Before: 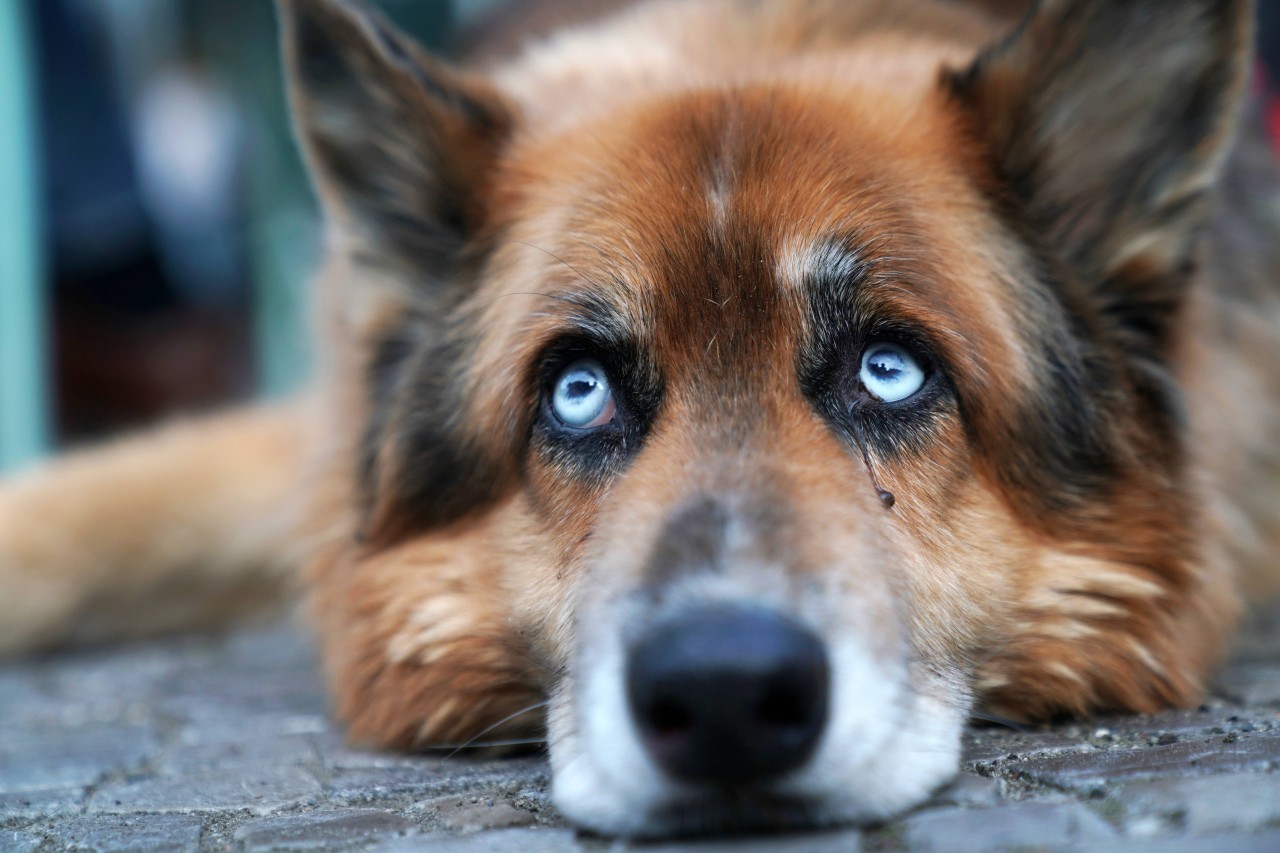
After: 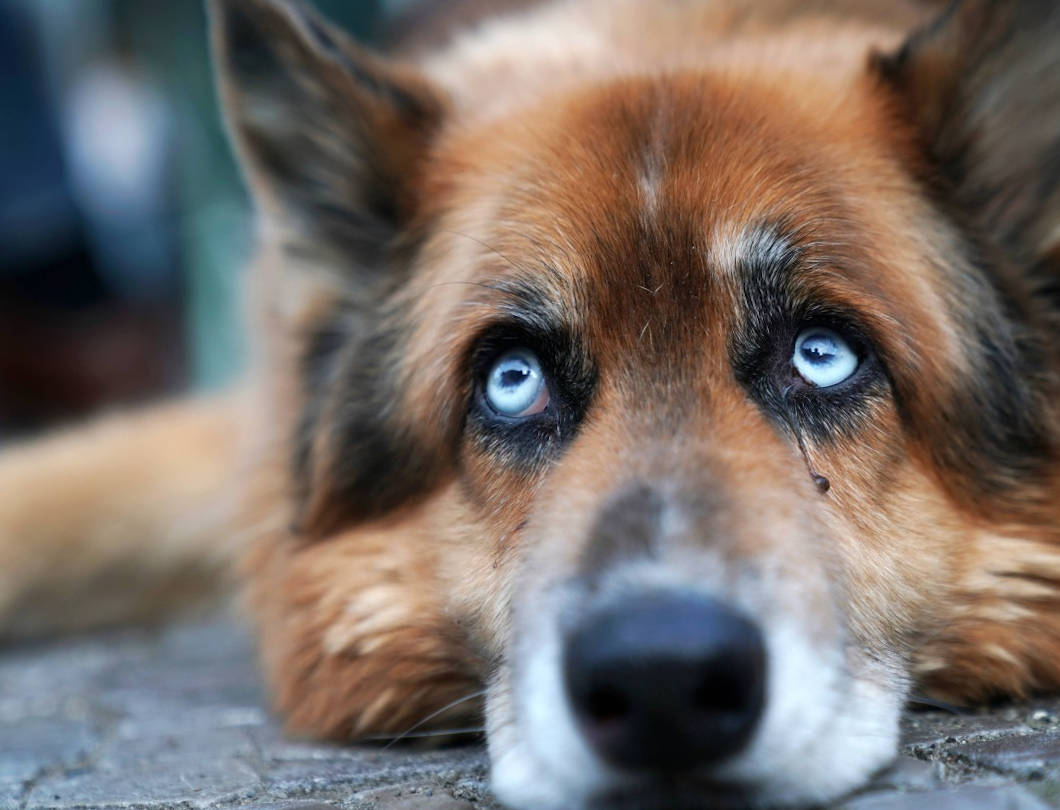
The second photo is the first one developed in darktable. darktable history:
crop and rotate: angle 0.738°, left 4.366%, top 0.533%, right 11.204%, bottom 2.668%
